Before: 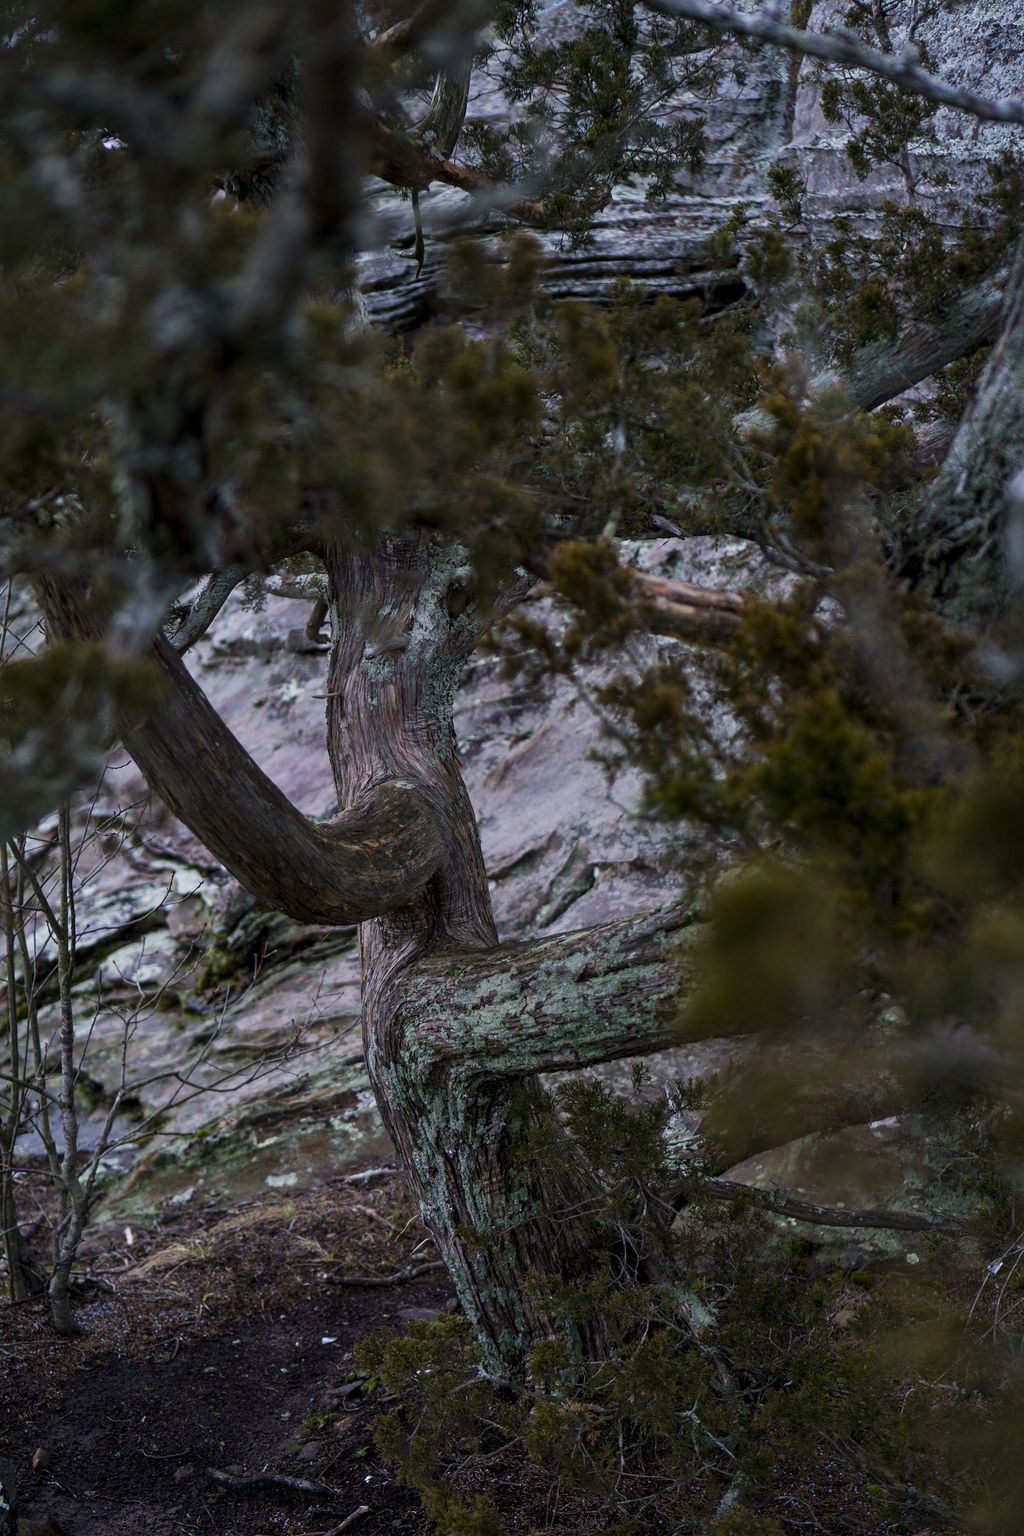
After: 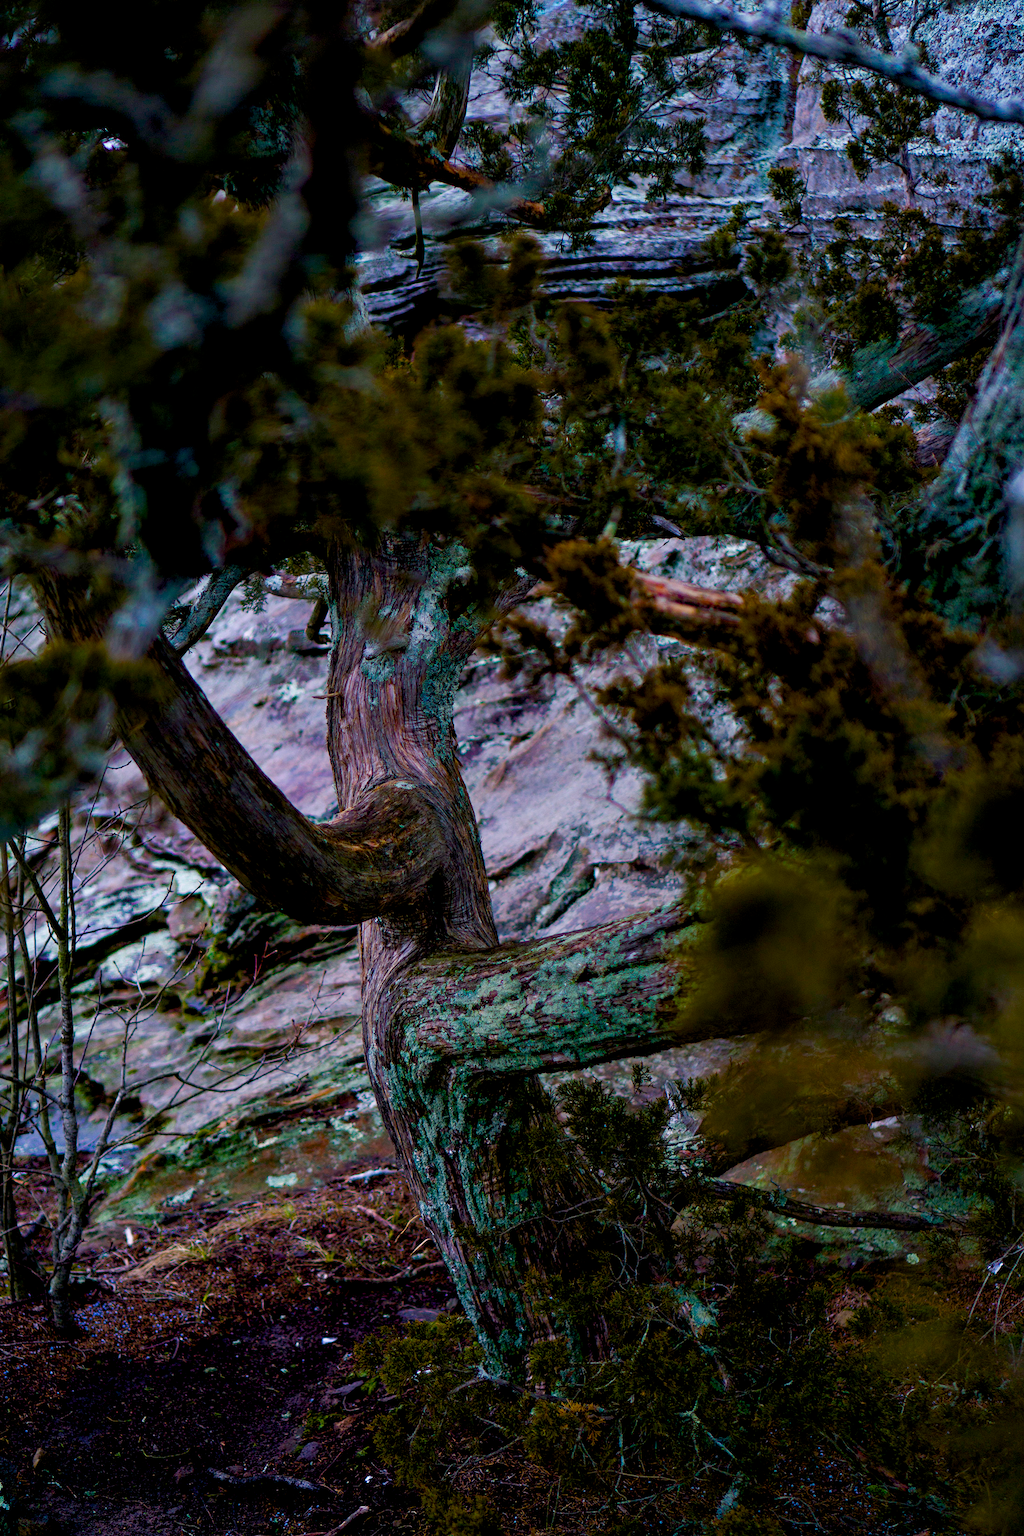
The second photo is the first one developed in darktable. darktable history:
exposure: black level correction 0.009, exposure 0.123 EV, compensate highlight preservation false
shadows and highlights: shadows -0.247, highlights 40.9
color balance rgb: linear chroma grading › shadows 10.411%, linear chroma grading › highlights 10.673%, linear chroma grading › global chroma 15.021%, linear chroma grading › mid-tones 14.592%, perceptual saturation grading › global saturation 20%, perceptual saturation grading › highlights -25.497%, perceptual saturation grading › shadows 49.42%, global vibrance 20%
